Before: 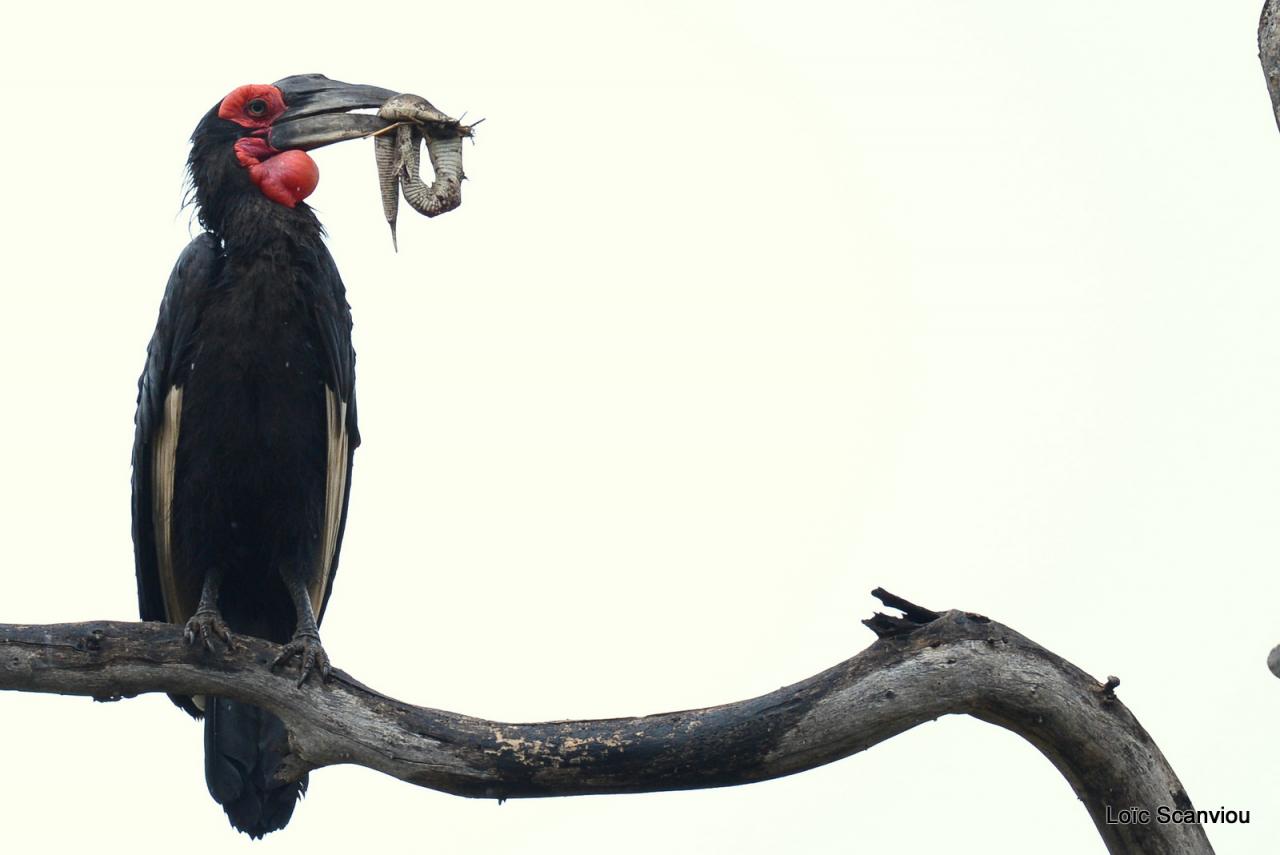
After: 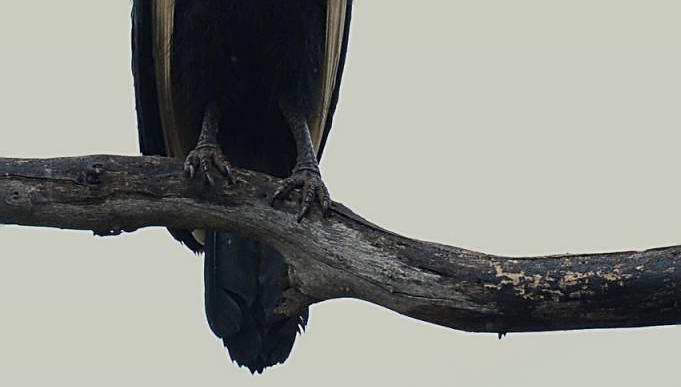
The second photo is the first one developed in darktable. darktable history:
crop and rotate: top 54.507%, right 46.719%, bottom 0.161%
color correction: highlights b* 0.045
exposure: black level correction 0, exposure -0.719 EV, compensate exposure bias true, compensate highlight preservation false
sharpen: on, module defaults
